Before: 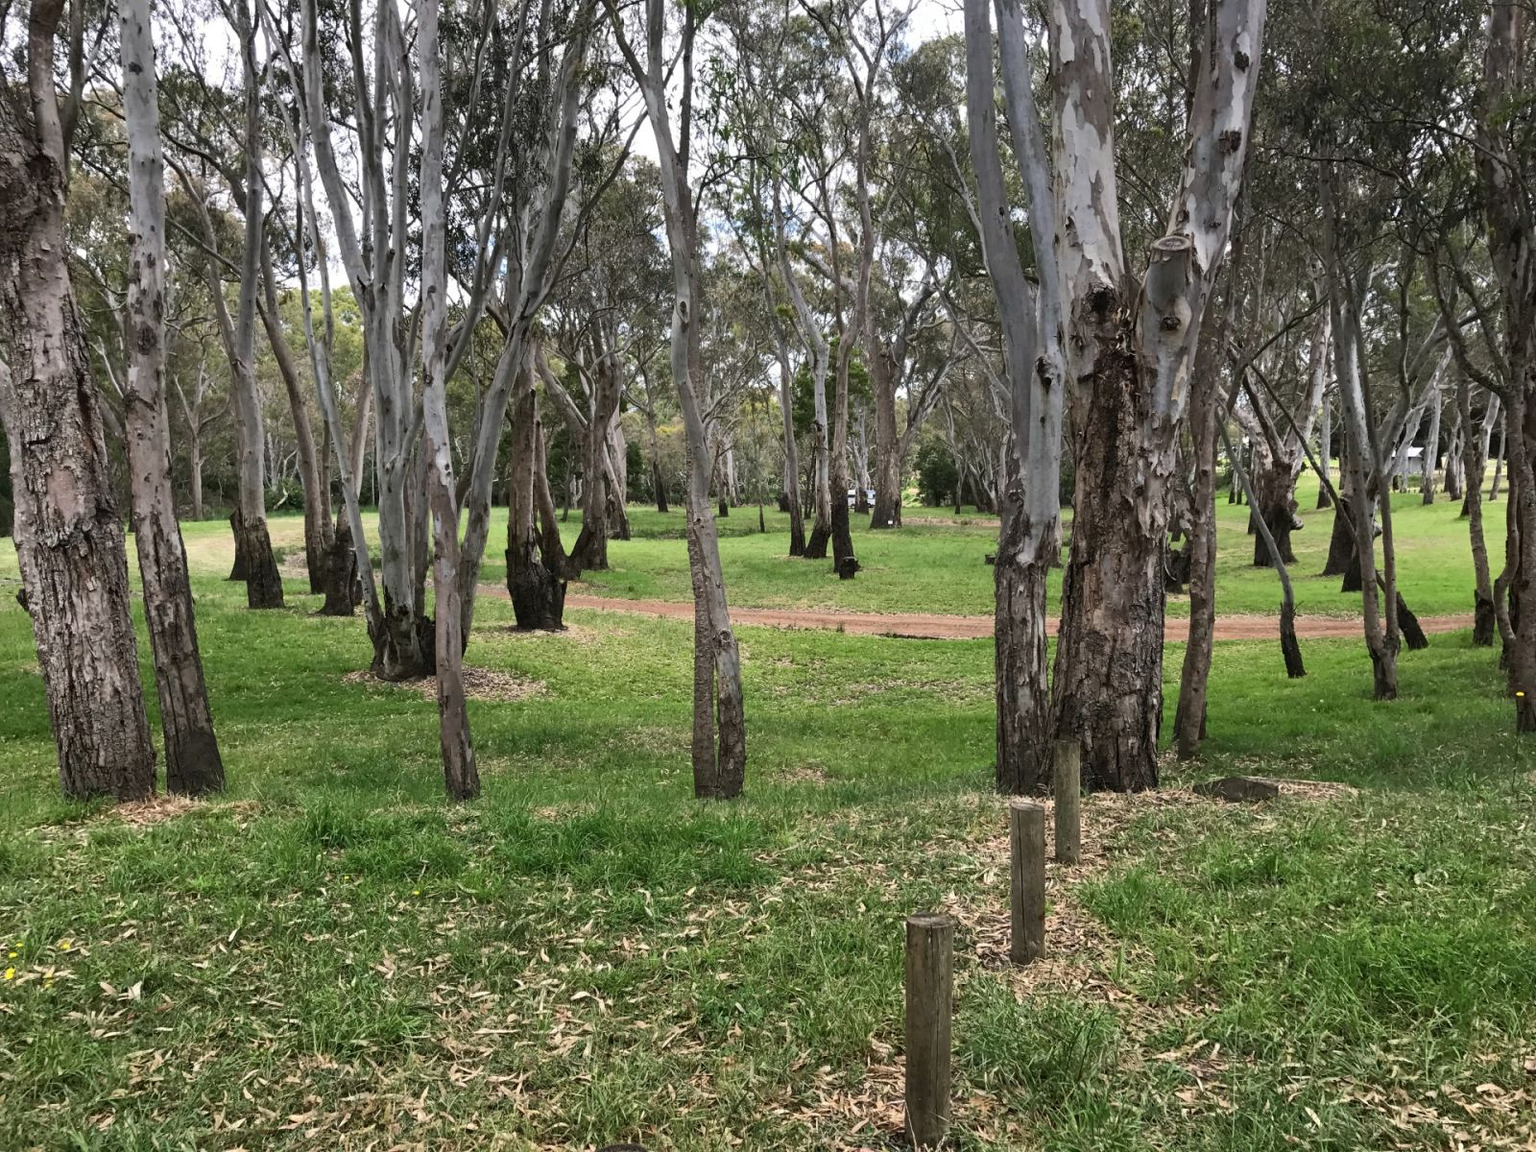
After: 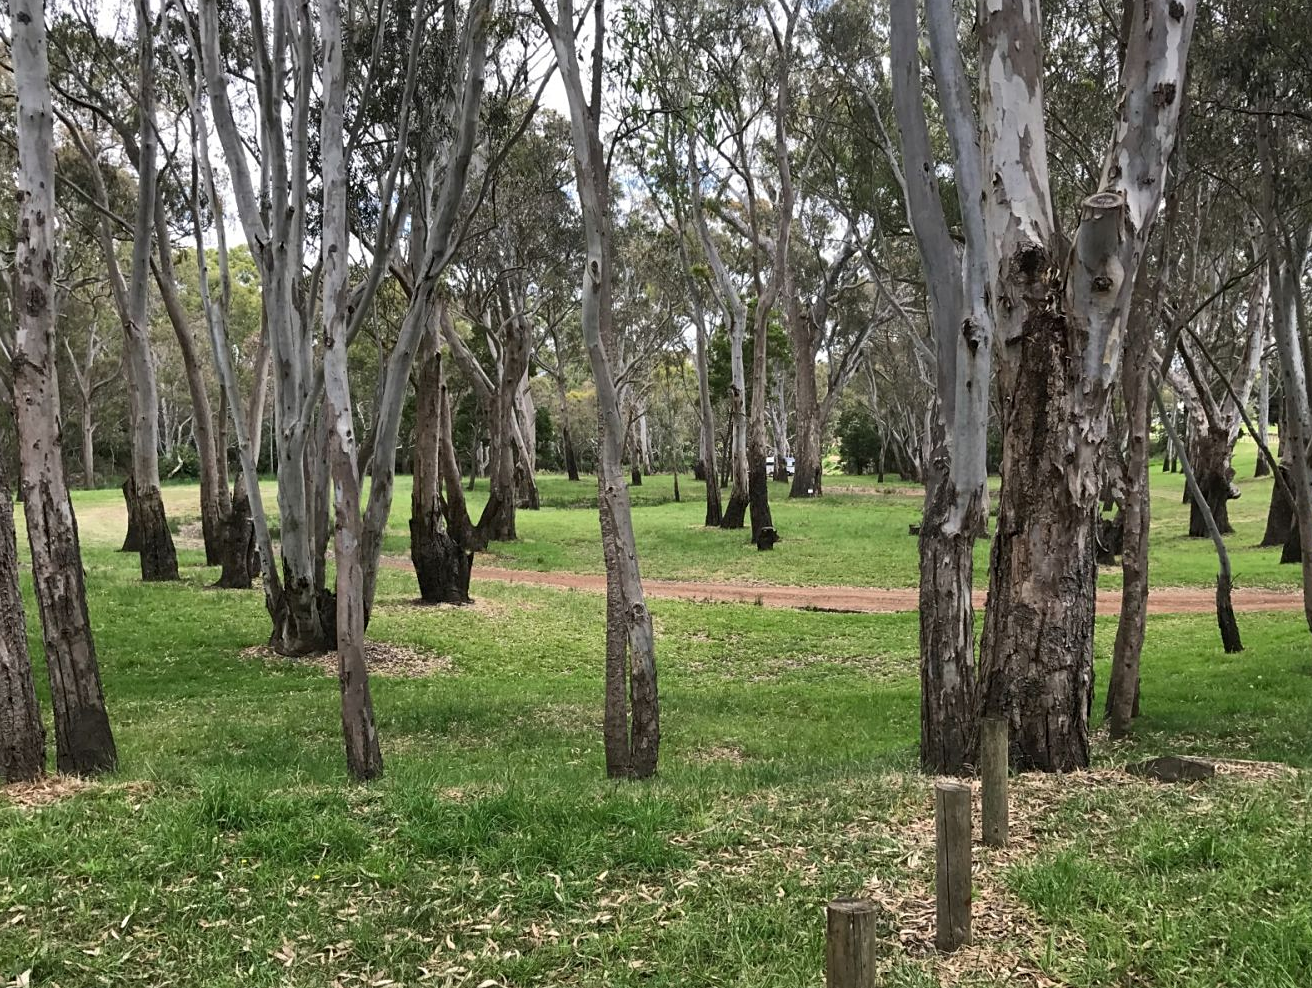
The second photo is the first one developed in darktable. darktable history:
crop and rotate: left 7.388%, top 4.439%, right 10.605%, bottom 13.161%
sharpen: amount 0.214
